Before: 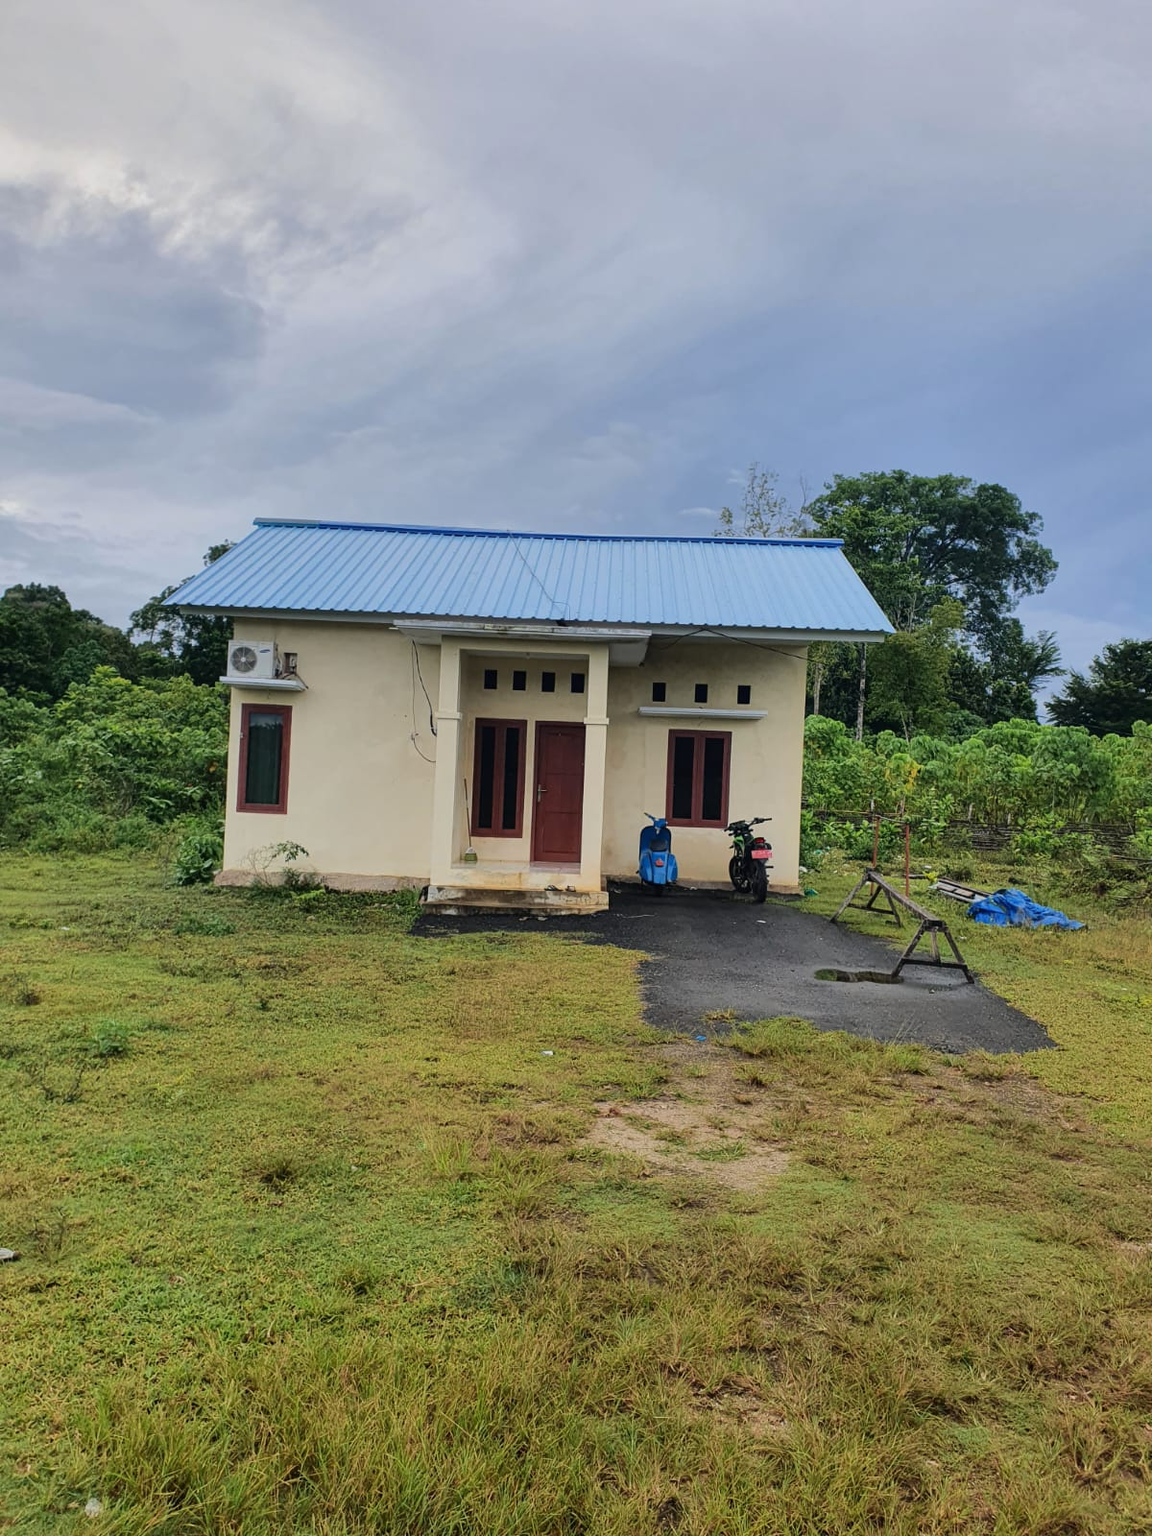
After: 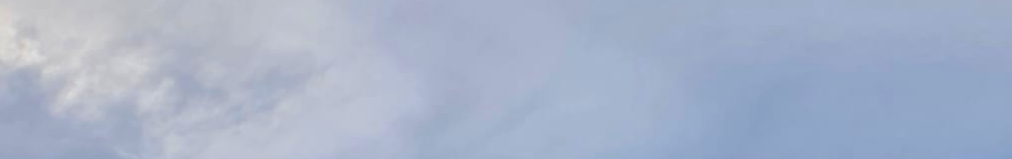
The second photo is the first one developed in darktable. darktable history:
velvia: on, module defaults
crop and rotate: left 9.644%, top 9.491%, right 6.021%, bottom 80.509%
